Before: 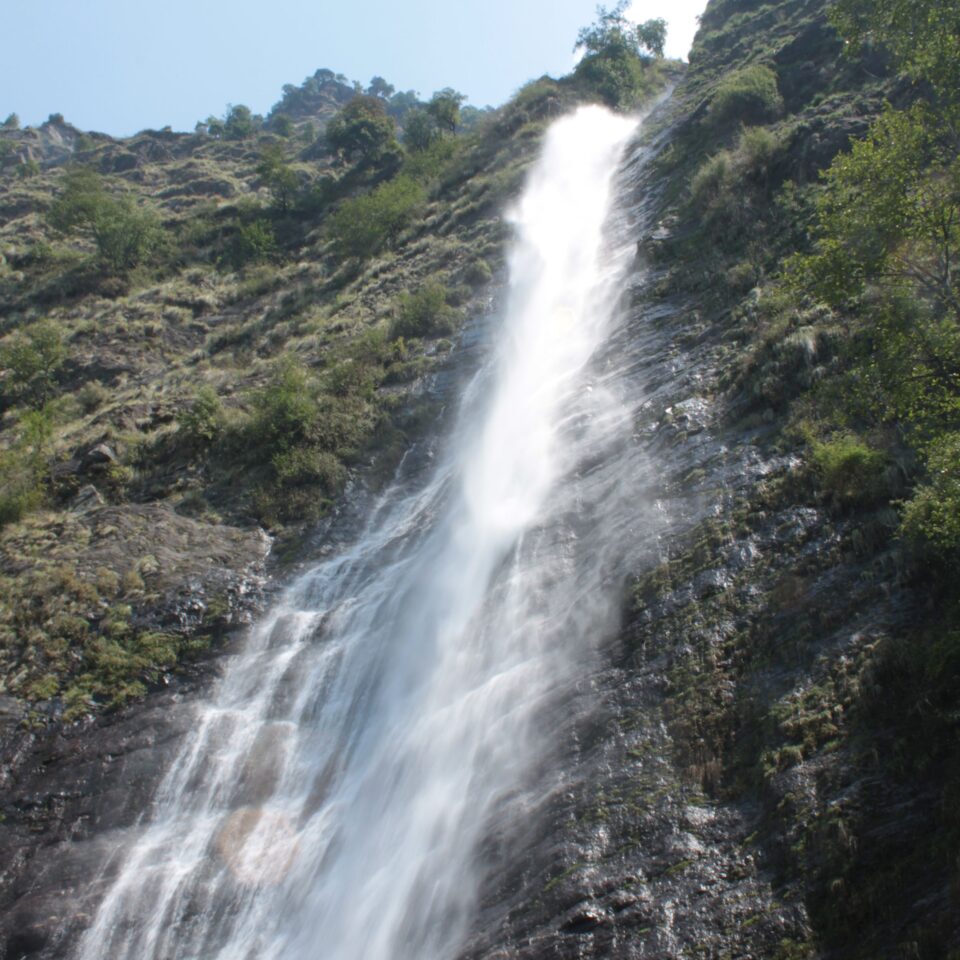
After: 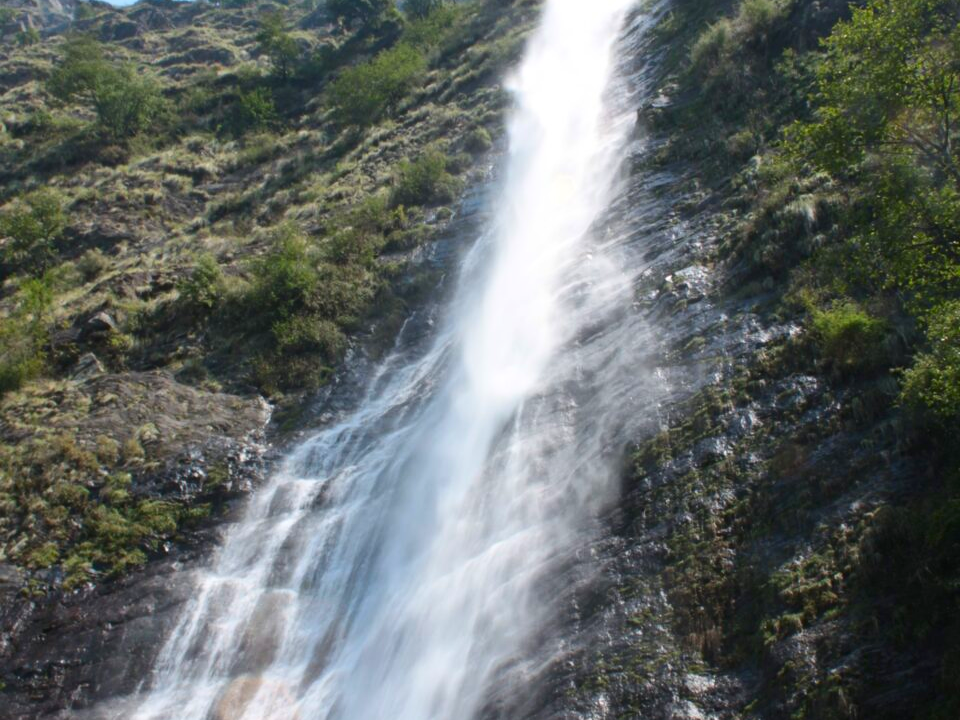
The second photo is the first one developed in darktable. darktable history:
white balance: emerald 1
crop: top 13.819%, bottom 11.169%
contrast brightness saturation: contrast 0.16, saturation 0.32
